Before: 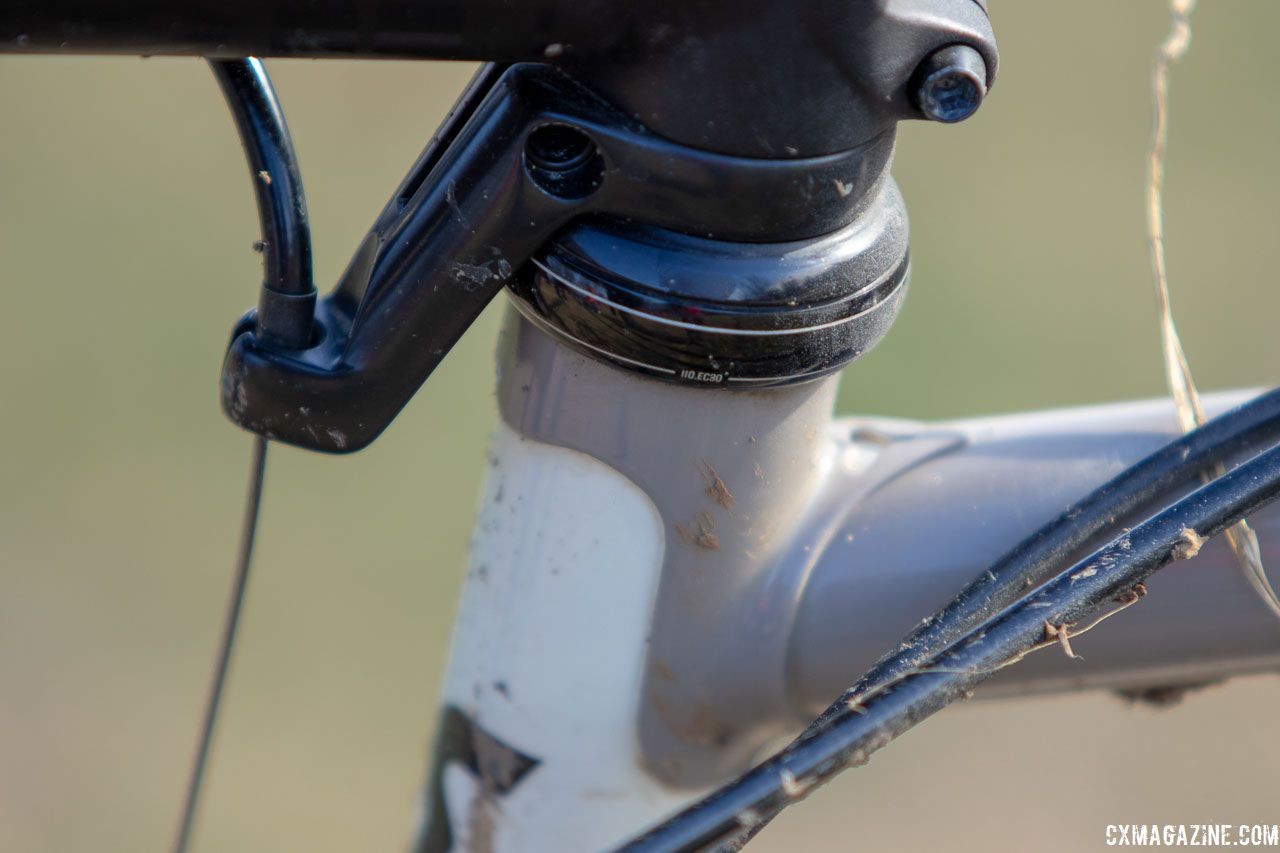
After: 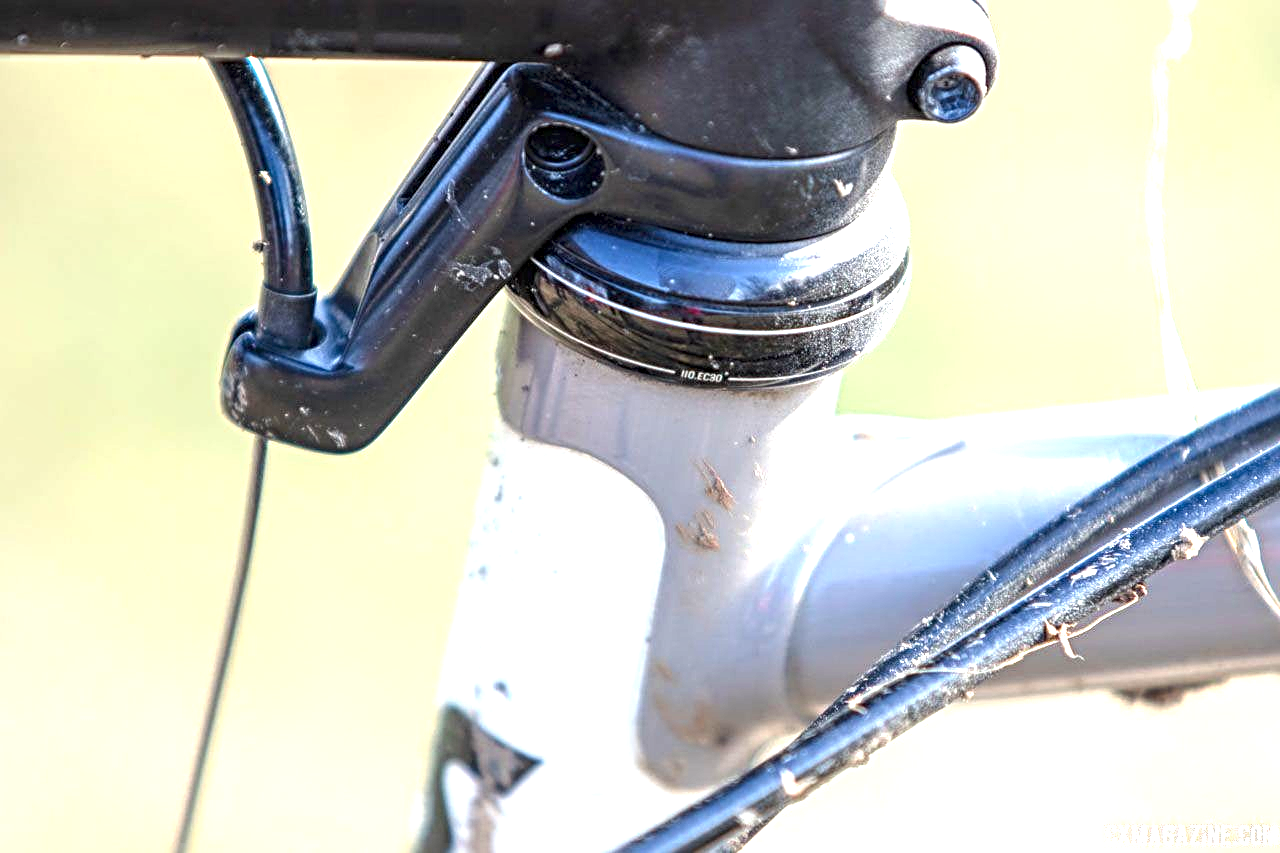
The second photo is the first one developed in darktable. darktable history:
exposure: black level correction 0, exposure 1.741 EV, compensate exposure bias true, compensate highlight preservation false
local contrast: detail 130%
sharpen: radius 4
